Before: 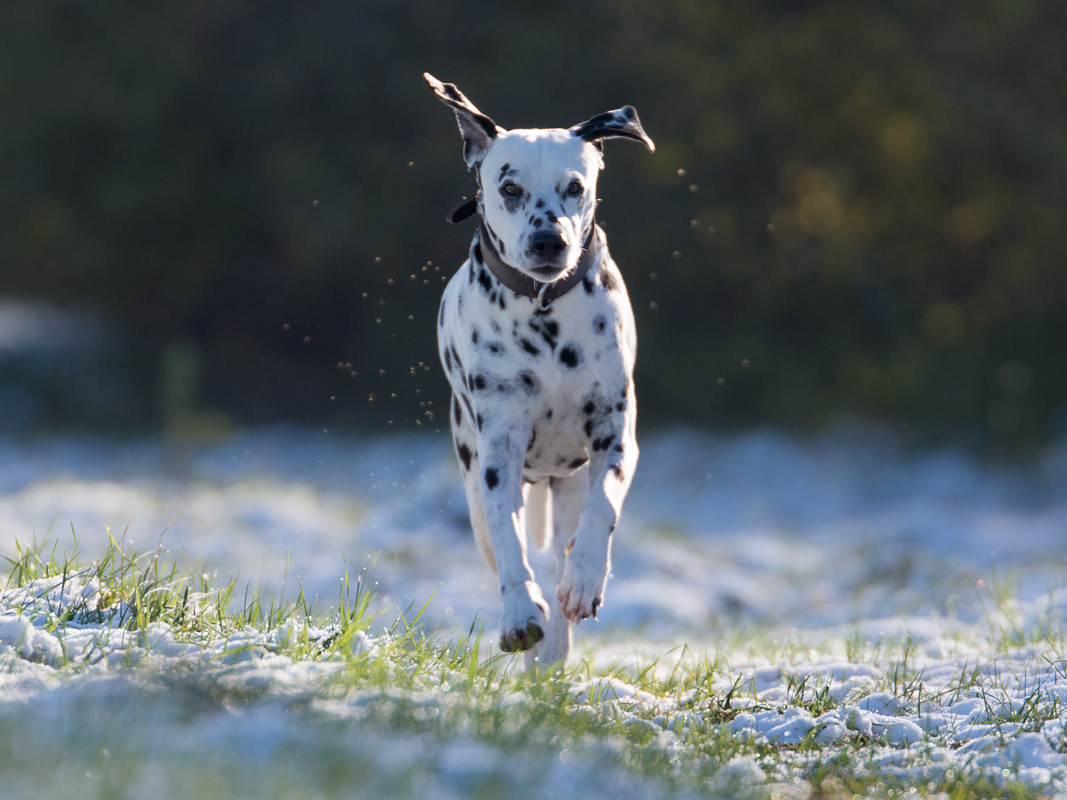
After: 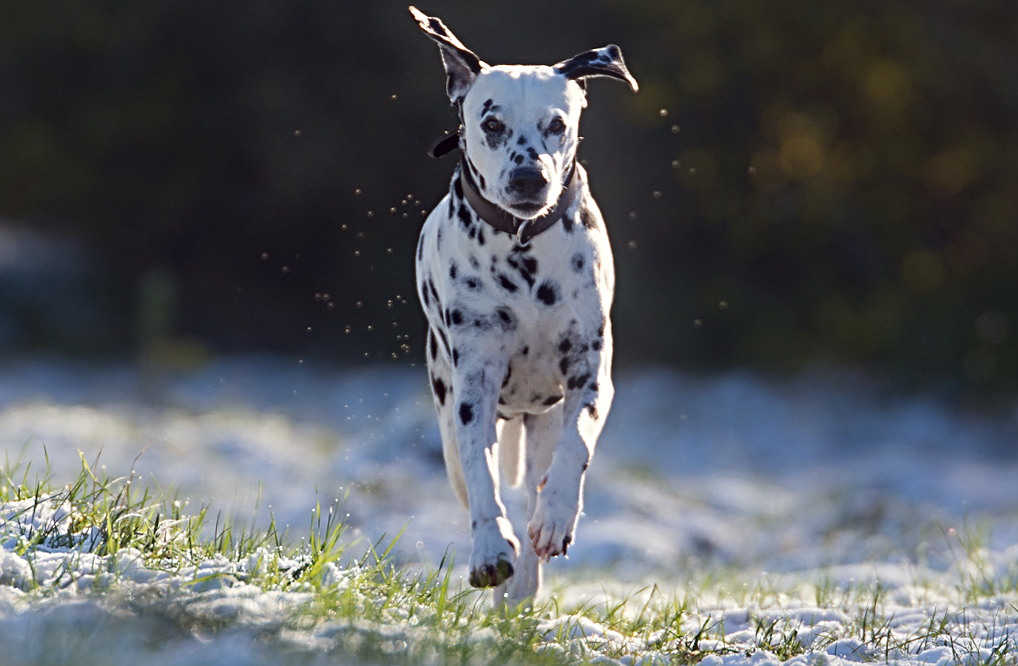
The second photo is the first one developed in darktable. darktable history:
contrast brightness saturation: brightness -0.09
bloom: size 9%, threshold 100%, strength 7%
exposure: exposure 0.02 EV, compensate highlight preservation false
crop: left 1.507%, top 6.147%, right 1.379%, bottom 6.637%
rotate and perspective: rotation 1.57°, crop left 0.018, crop right 0.982, crop top 0.039, crop bottom 0.961
sharpen: radius 4
color correction: highlights a* -0.95, highlights b* 4.5, shadows a* 3.55
